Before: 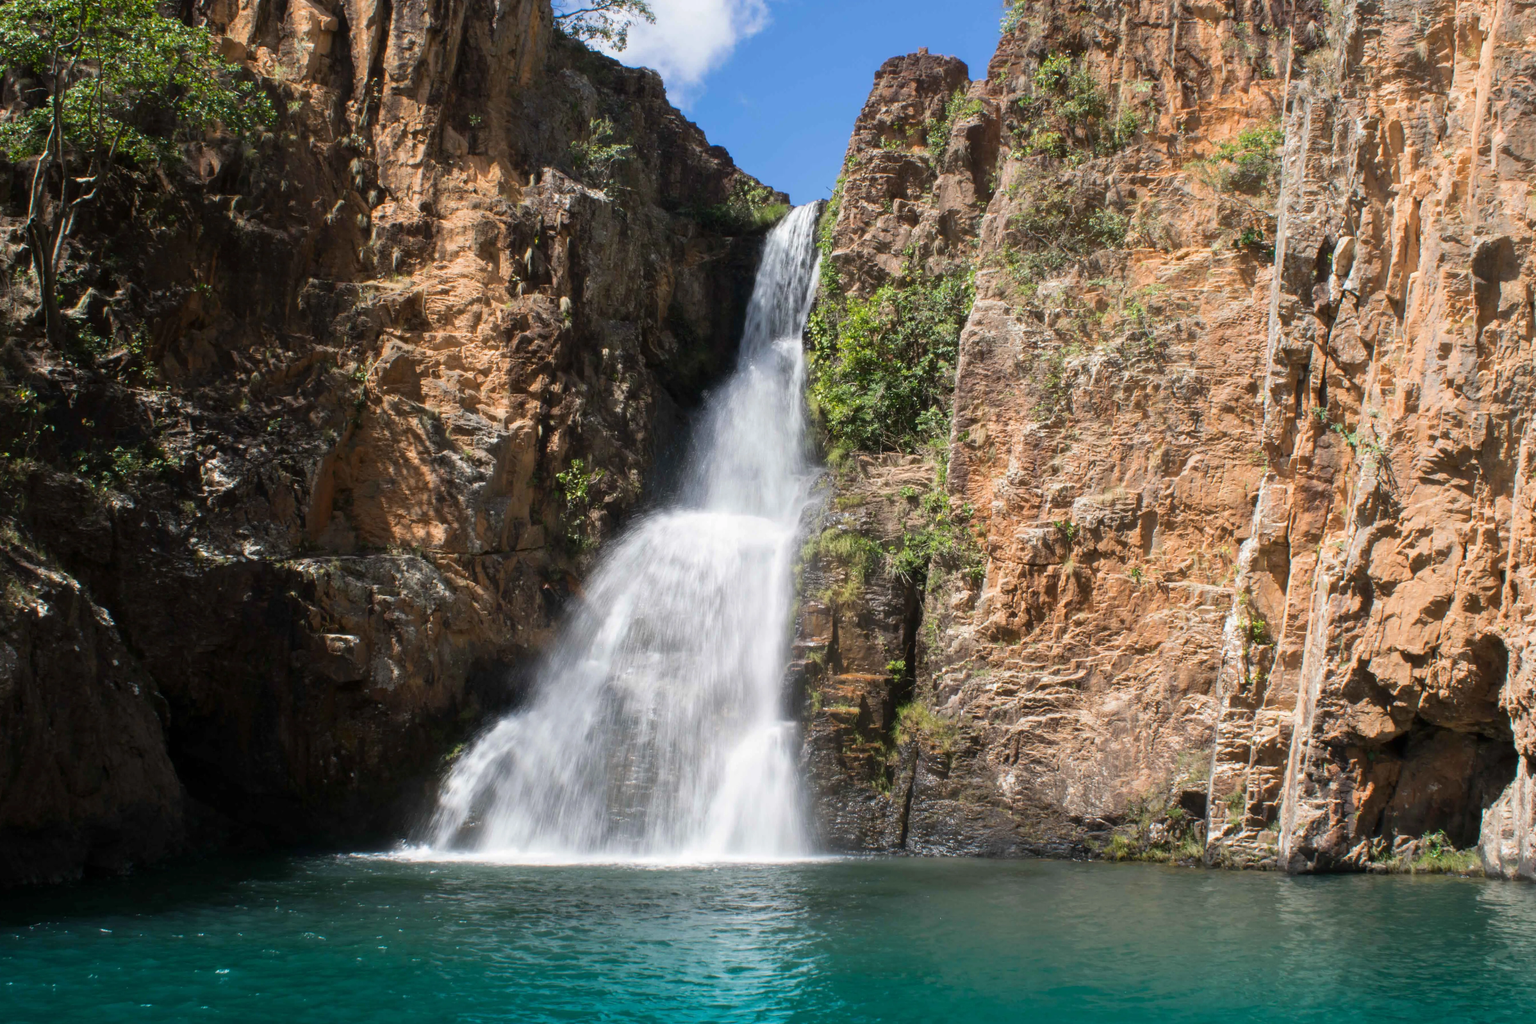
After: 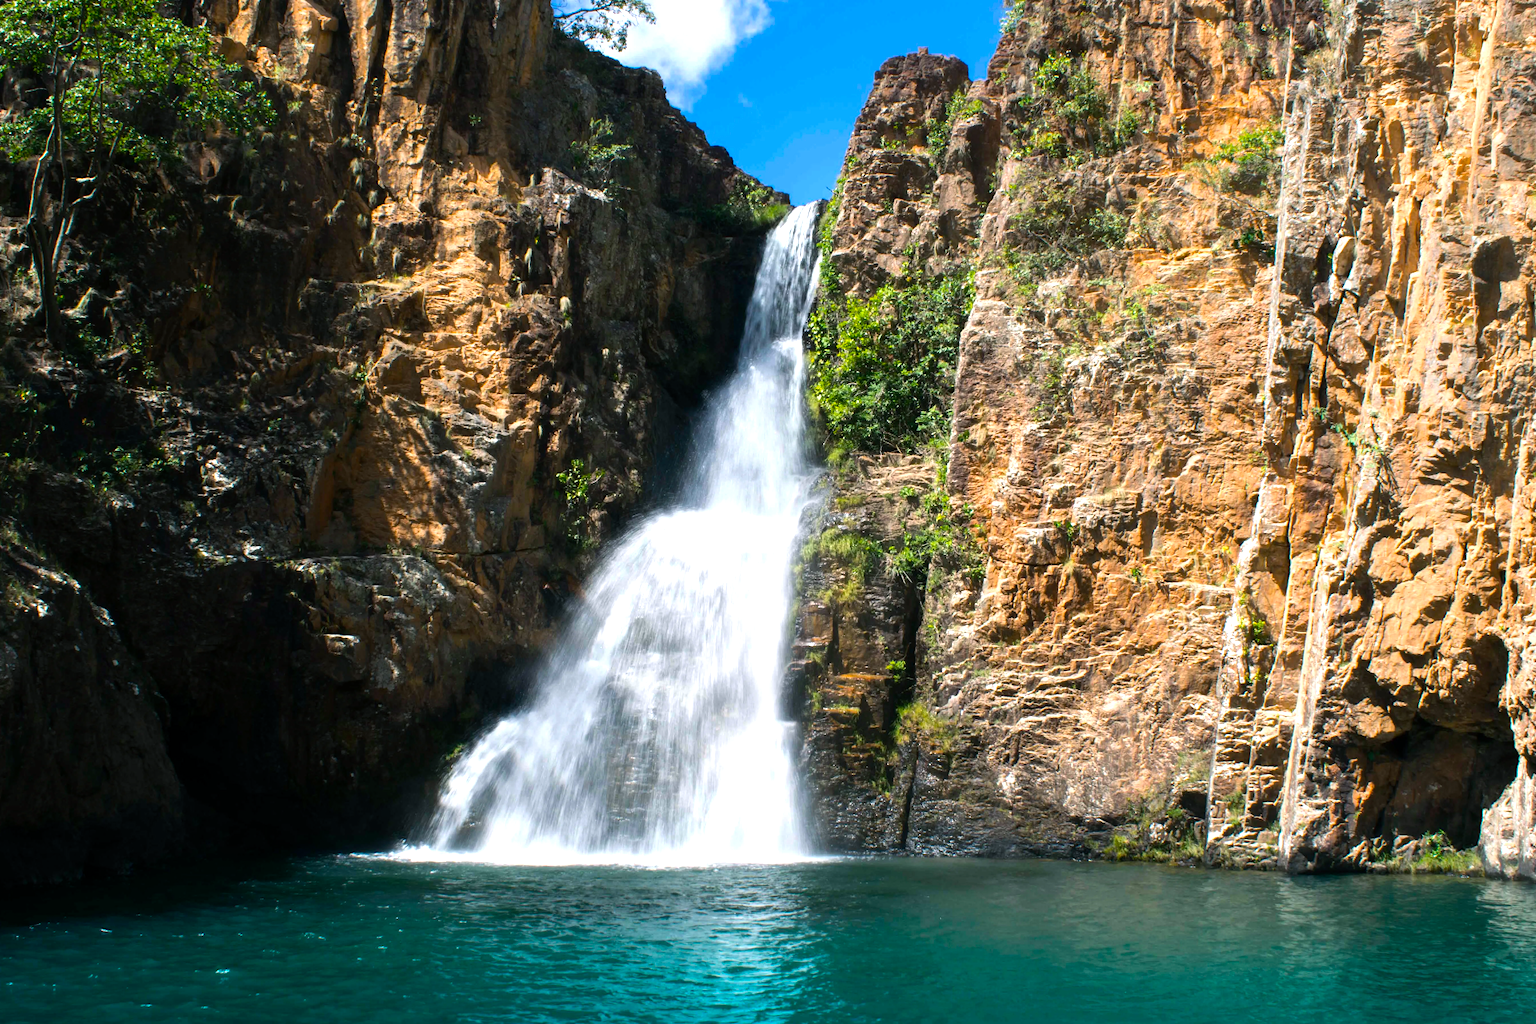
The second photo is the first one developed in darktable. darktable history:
color balance rgb: power › luminance -8.008%, power › chroma 1.092%, power › hue 218.05°, perceptual saturation grading › global saturation 31.105%, perceptual brilliance grading › global brilliance -5.026%, perceptual brilliance grading › highlights 24.998%, perceptual brilliance grading › mid-tones 7.209%, perceptual brilliance grading › shadows -4.617%, global vibrance 20%
